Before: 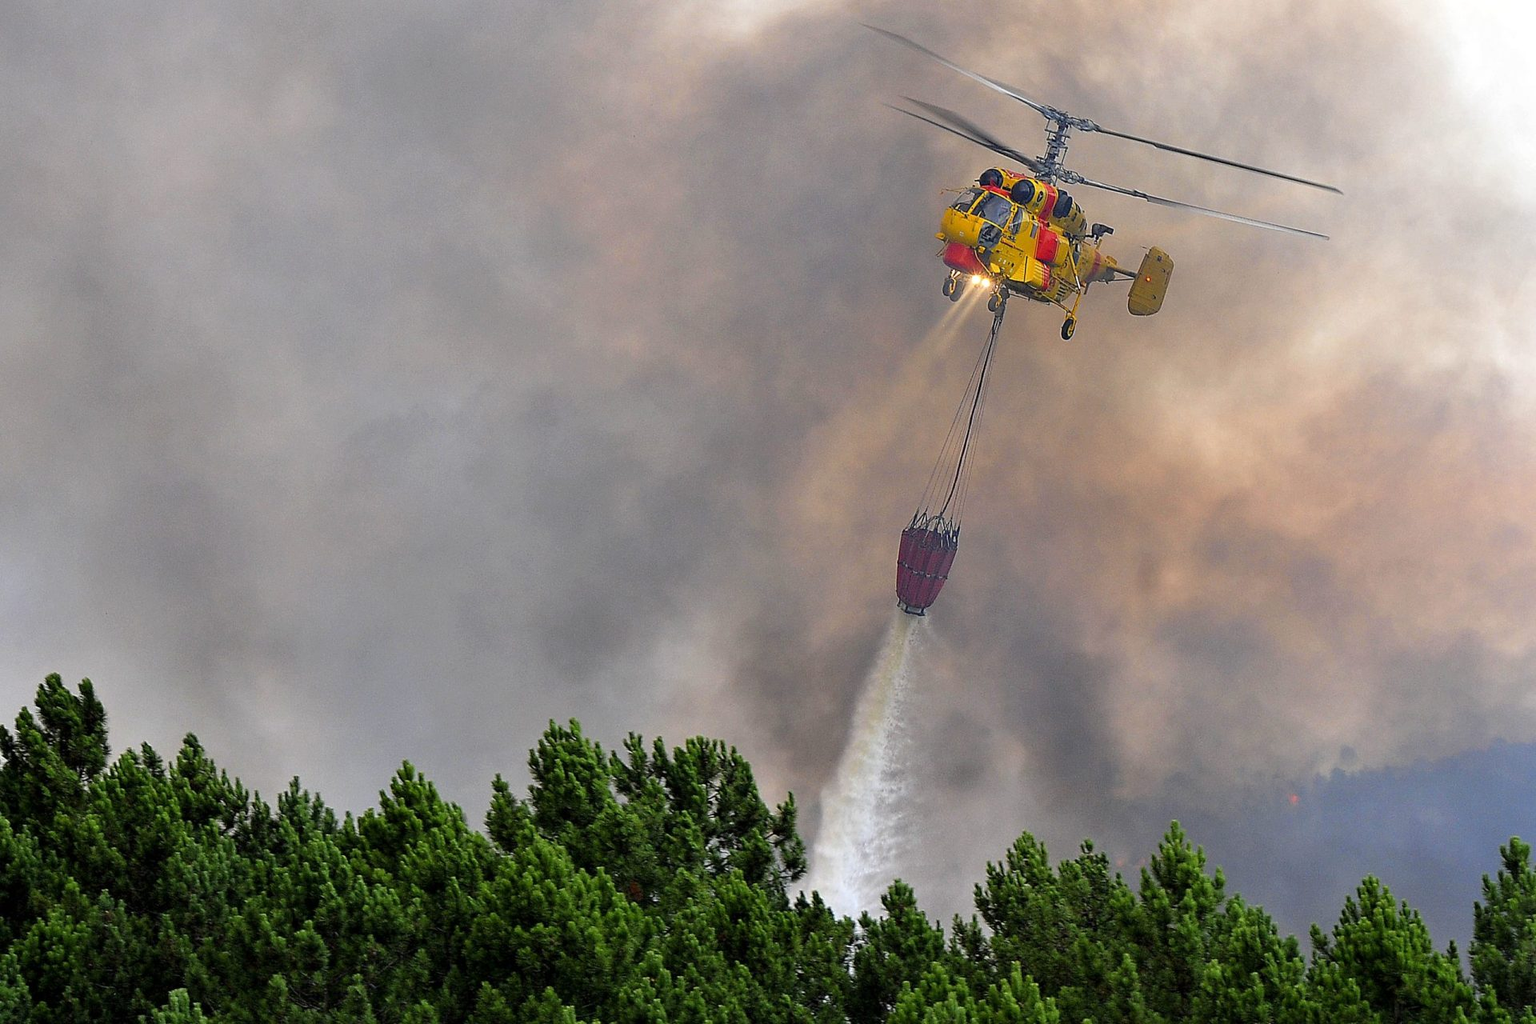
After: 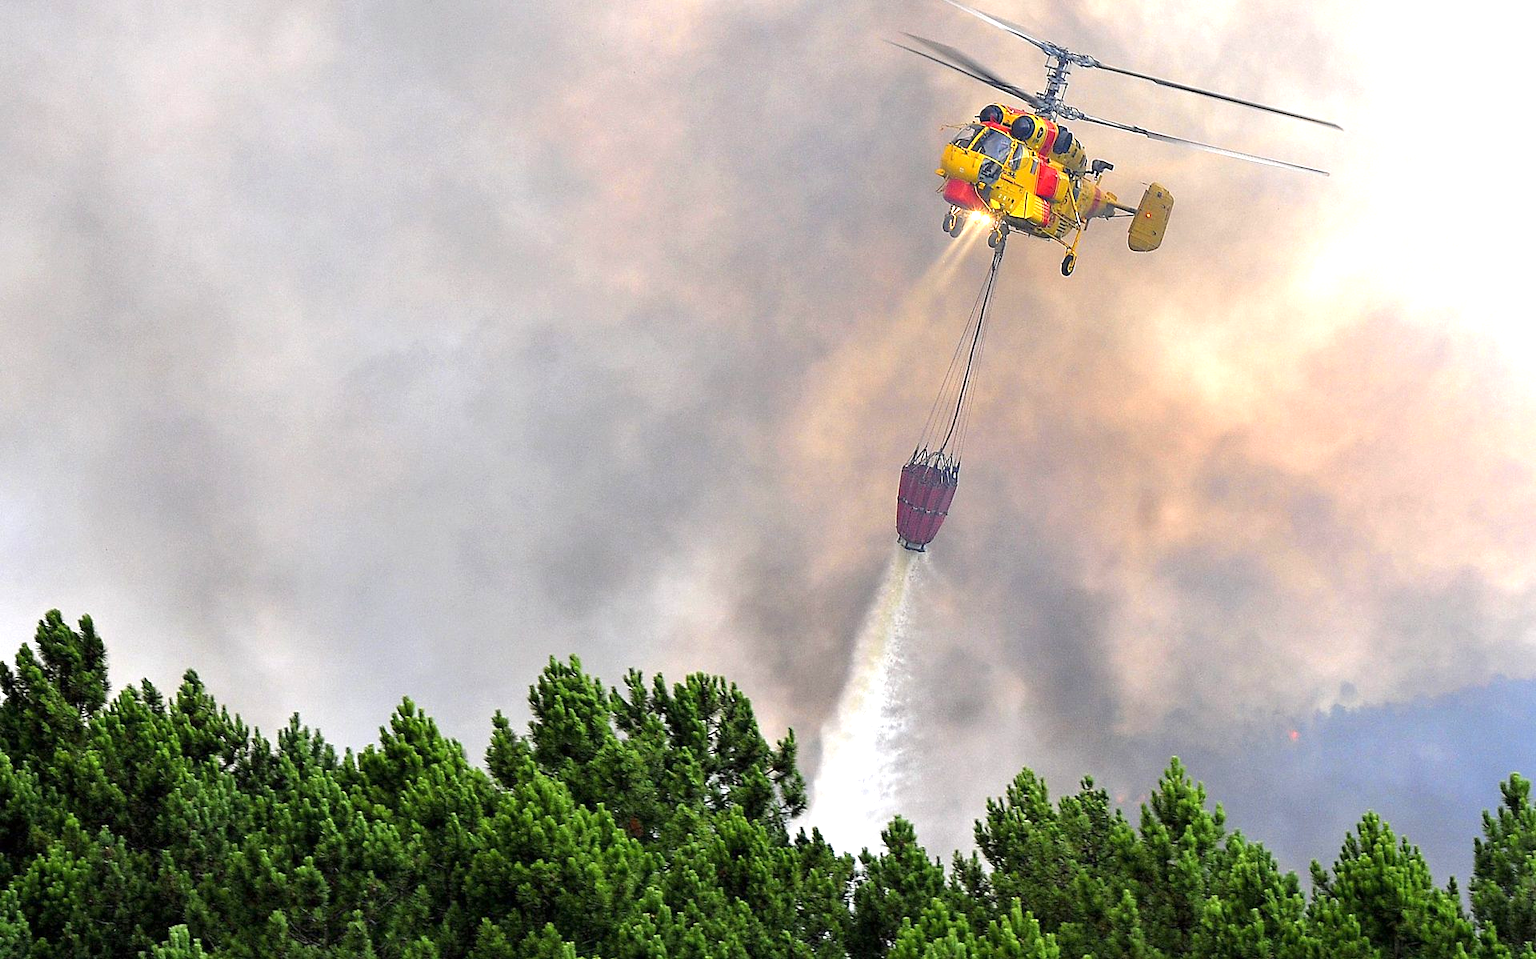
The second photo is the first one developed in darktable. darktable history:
crop and rotate: top 6.326%
exposure: exposure 1 EV, compensate exposure bias true, compensate highlight preservation false
